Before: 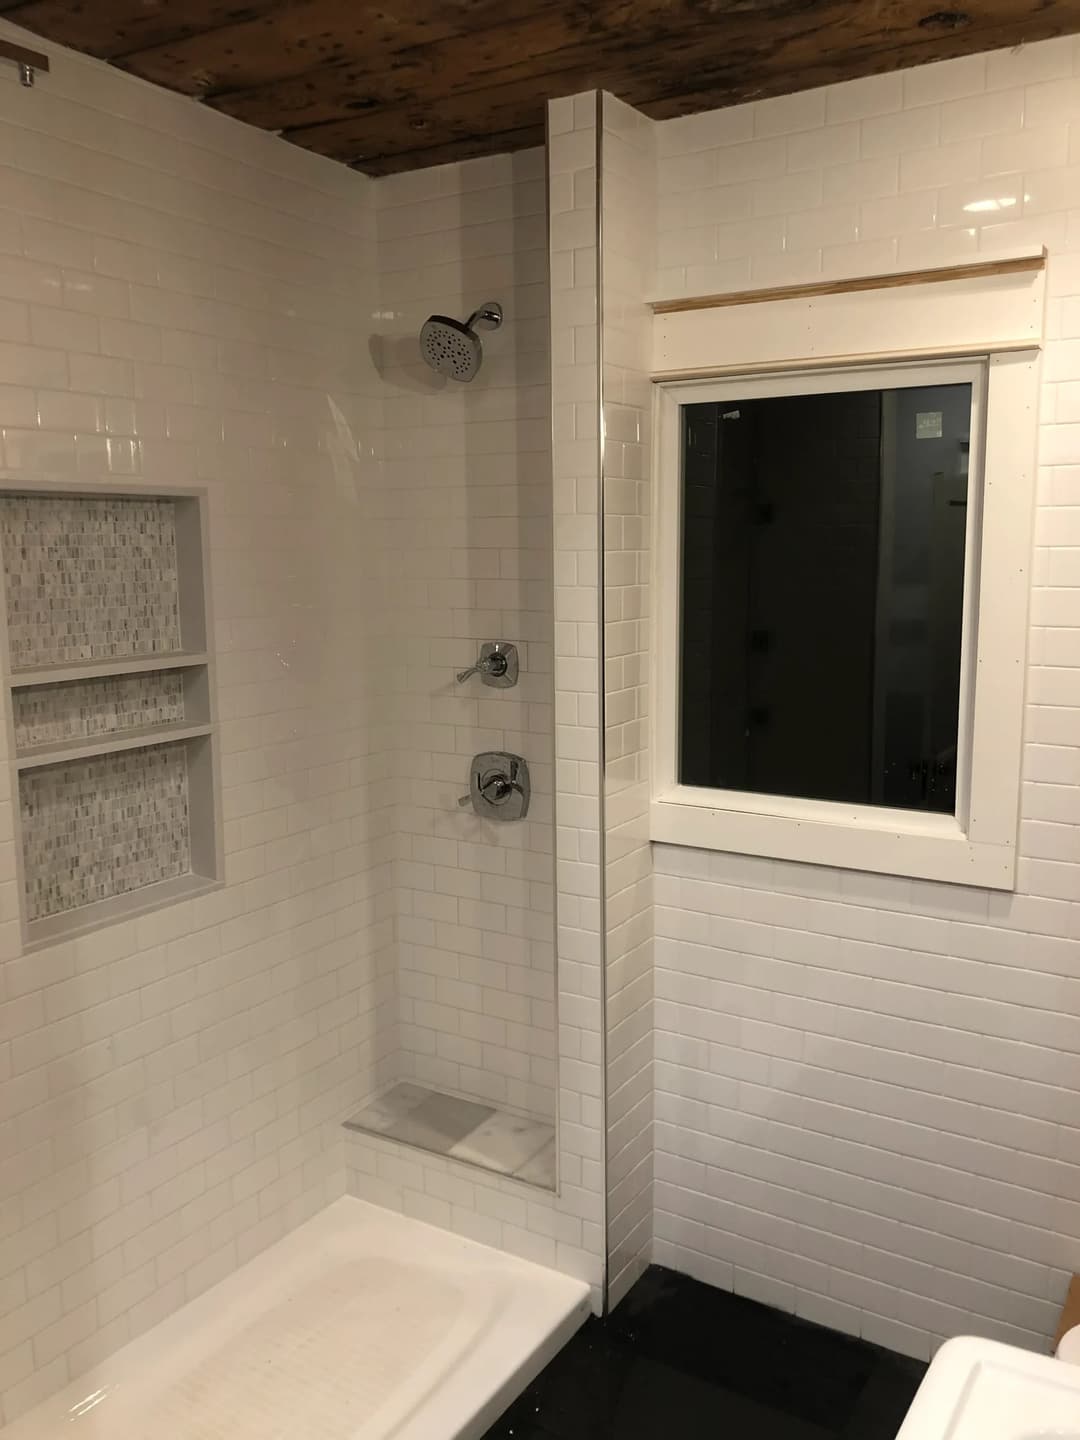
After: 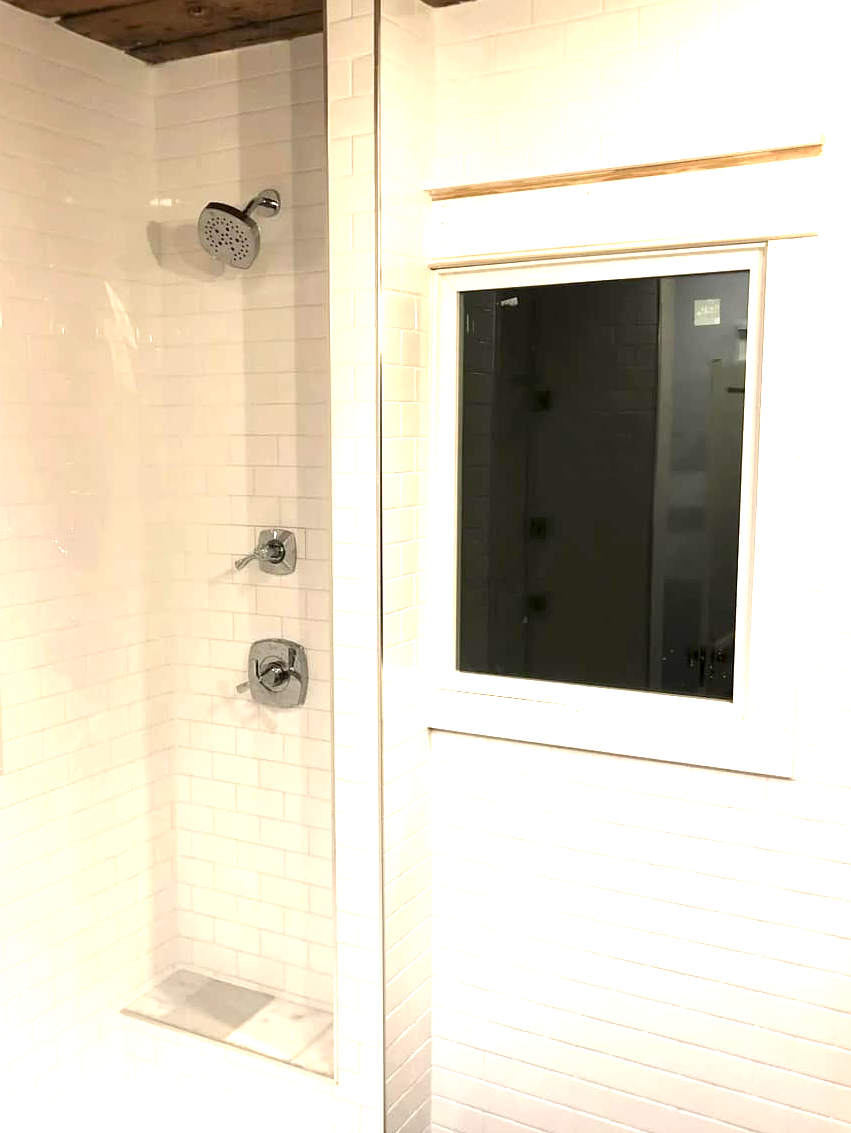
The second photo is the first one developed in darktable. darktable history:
crop and rotate: left 20.74%, top 7.912%, right 0.375%, bottom 13.378%
exposure: black level correction 0.001, exposure 1.822 EV, compensate exposure bias true, compensate highlight preservation false
